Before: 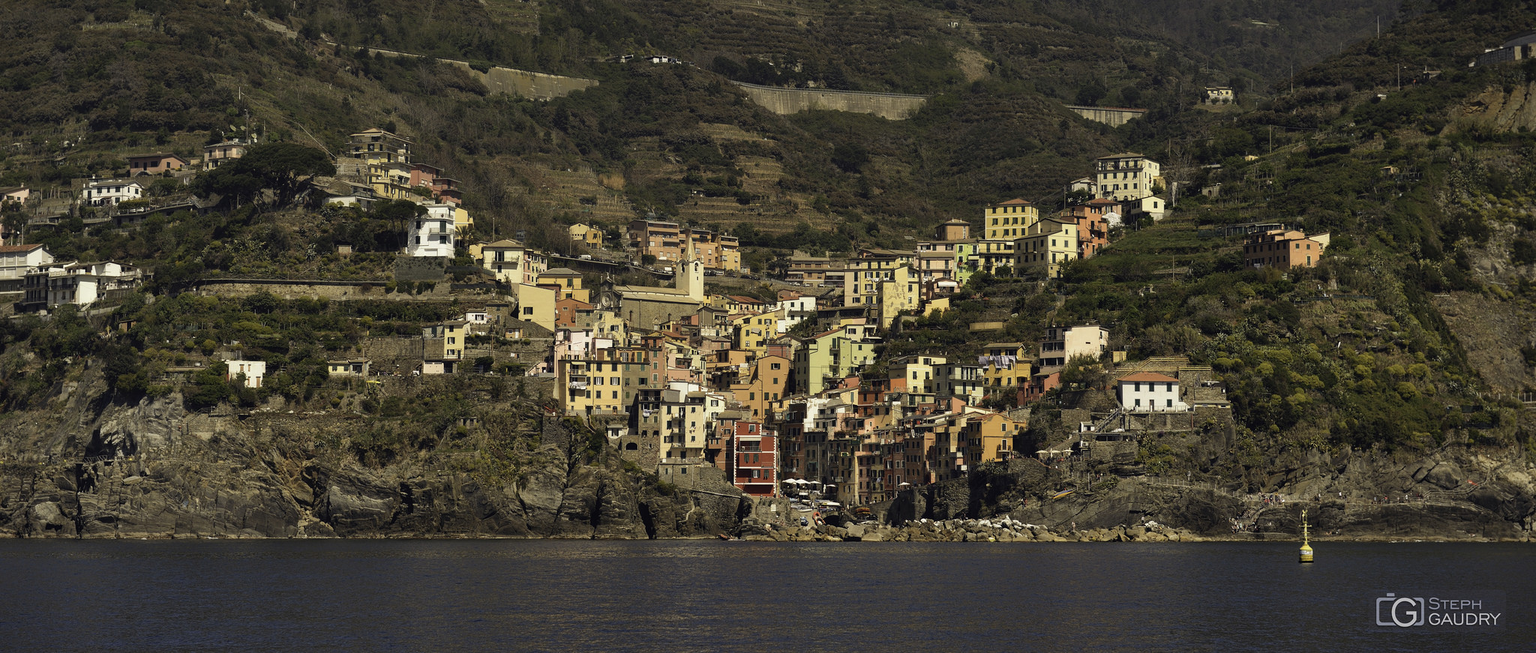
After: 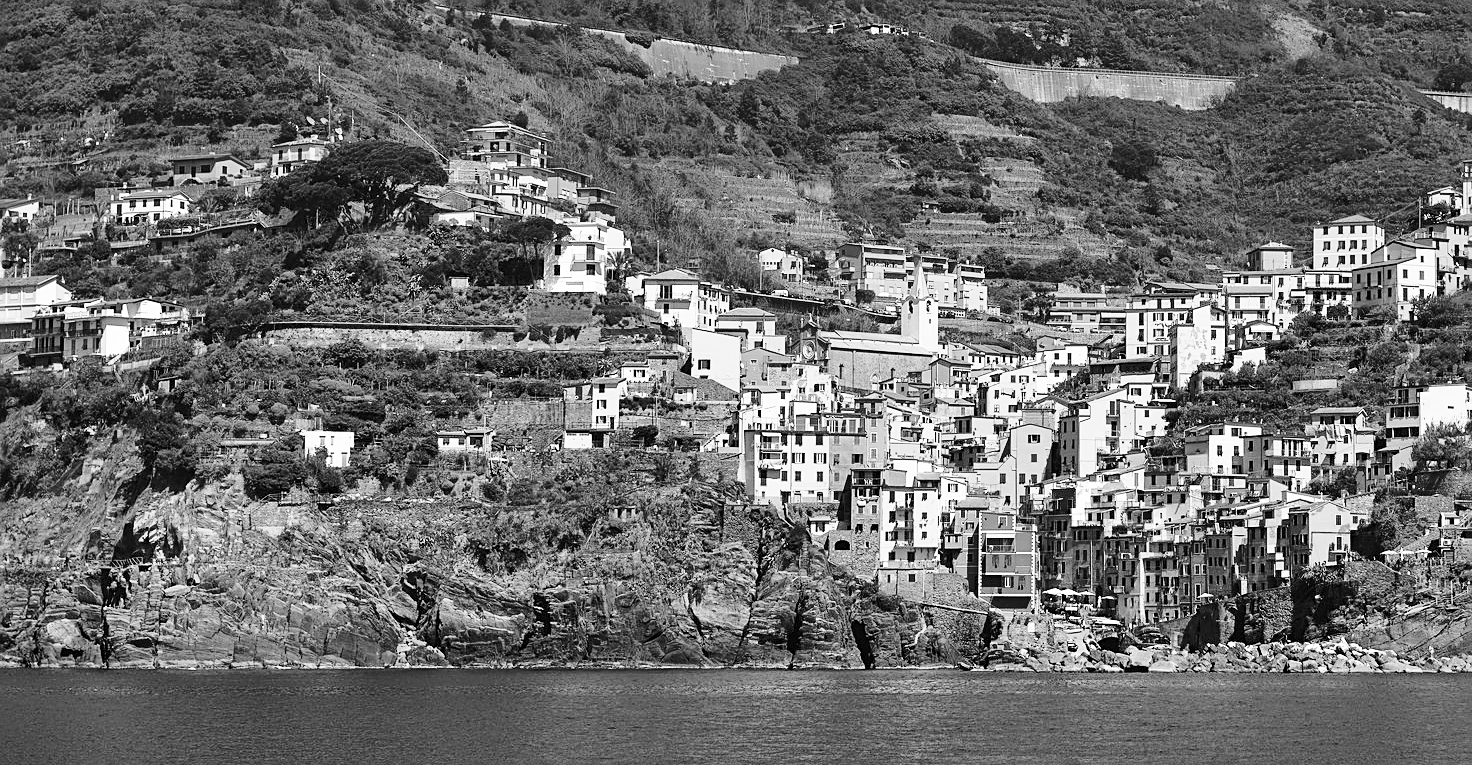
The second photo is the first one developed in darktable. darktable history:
sharpen: on, module defaults
monochrome: a -4.13, b 5.16, size 1
base curve: curves: ch0 [(0, 0) (0.032, 0.037) (0.105, 0.228) (0.435, 0.76) (0.856, 0.983) (1, 1)]
color correction: saturation 0.3
tone equalizer: on, module defaults
crop: top 5.803%, right 27.864%, bottom 5.804%
